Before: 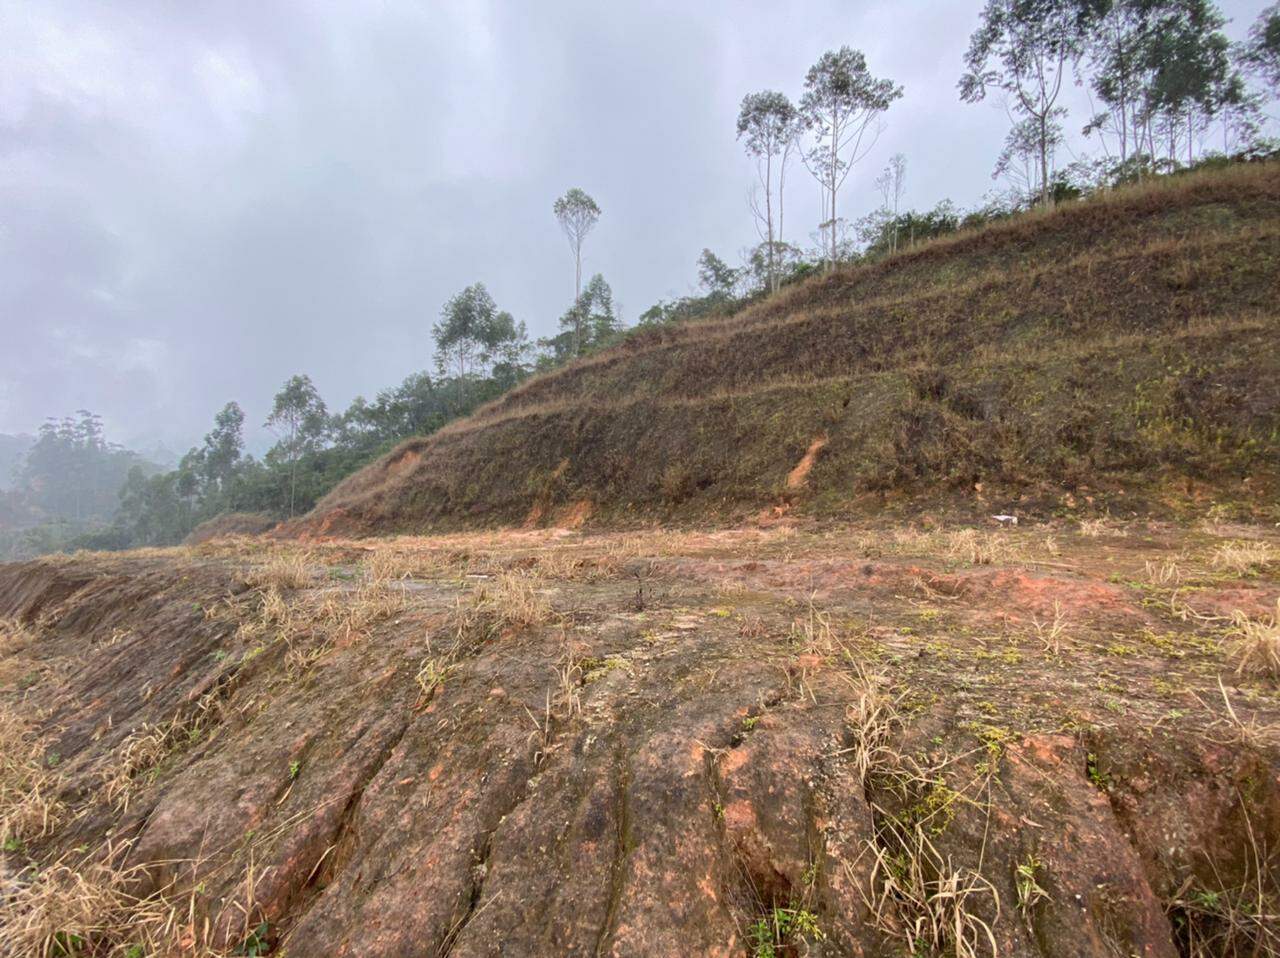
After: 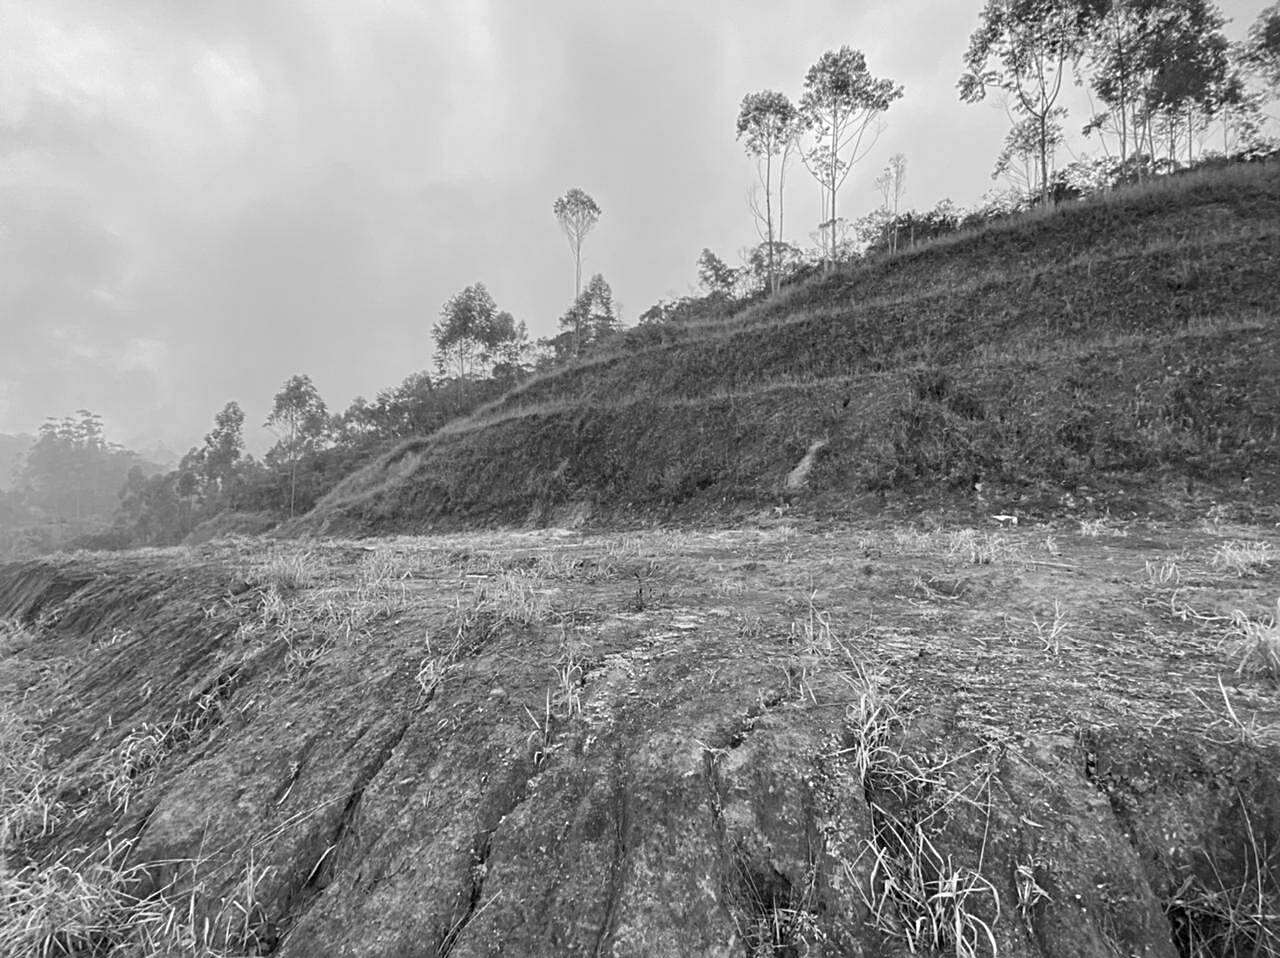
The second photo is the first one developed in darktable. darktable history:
sharpen: on, module defaults
bloom: size 3%, threshold 100%, strength 0%
monochrome: on, module defaults
